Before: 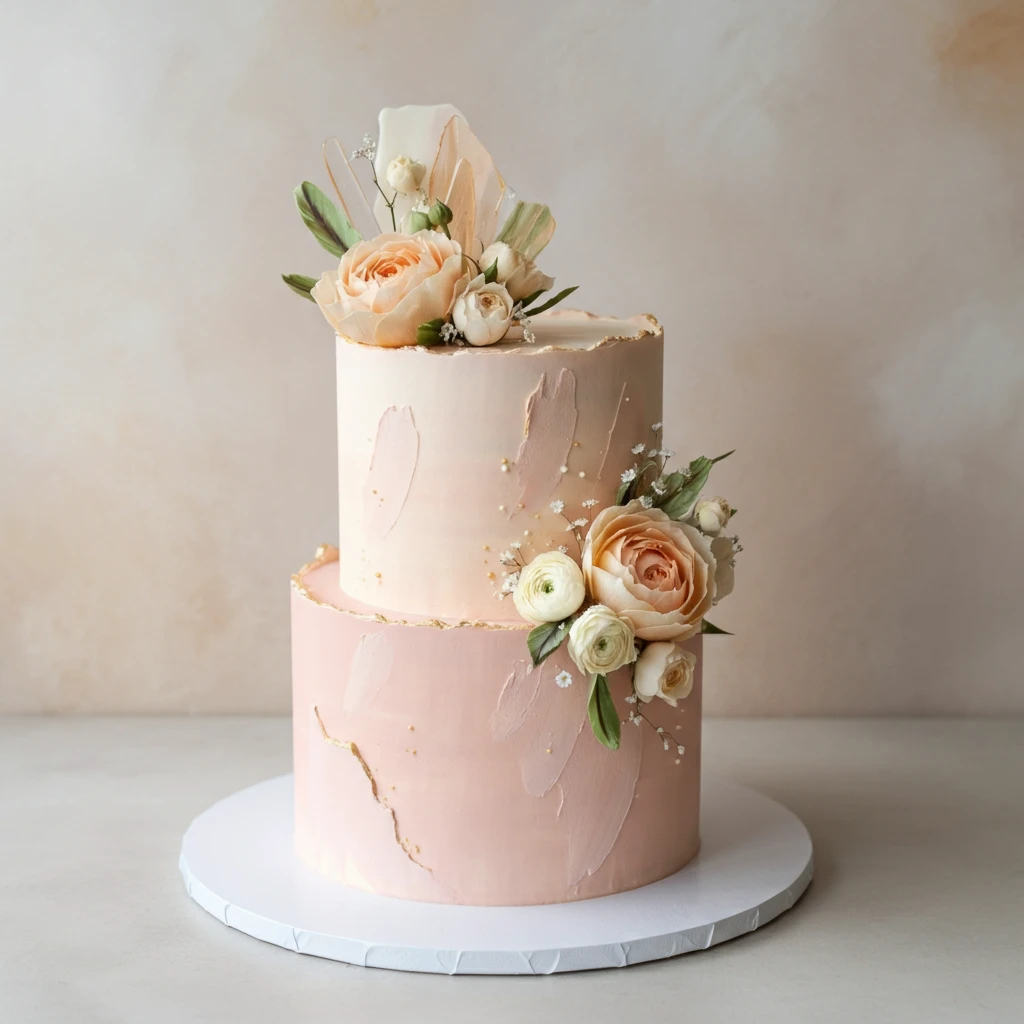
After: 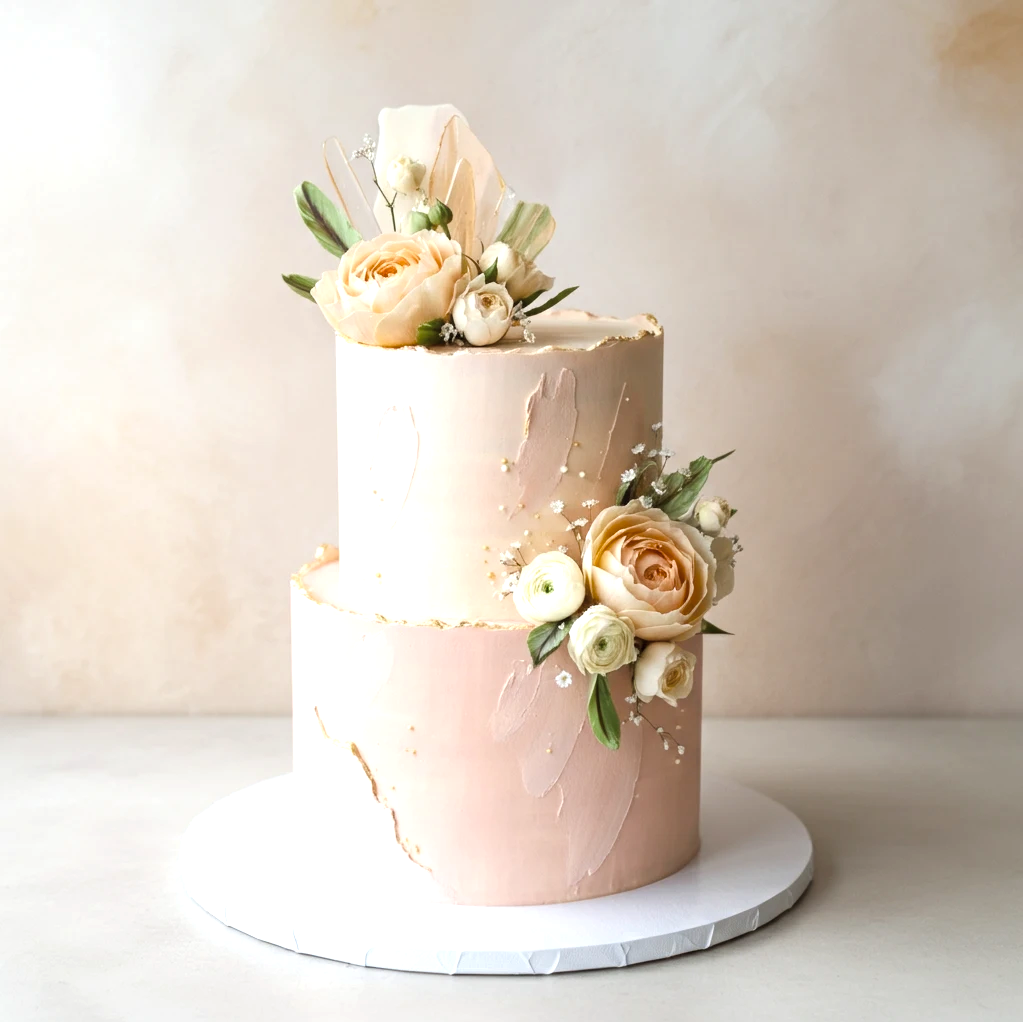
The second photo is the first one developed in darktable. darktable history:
color zones: curves: ch1 [(0.113, 0.438) (0.75, 0.5)]; ch2 [(0.12, 0.526) (0.75, 0.5)]
crop: top 0.05%, bottom 0.098%
exposure: exposure 0.6 EV, compensate highlight preservation false
color balance rgb: shadows fall-off 101%, linear chroma grading › mid-tones 7.63%, perceptual saturation grading › mid-tones 11.68%, mask middle-gray fulcrum 22.45%, global vibrance 10.11%, saturation formula JzAzBz (2021)
